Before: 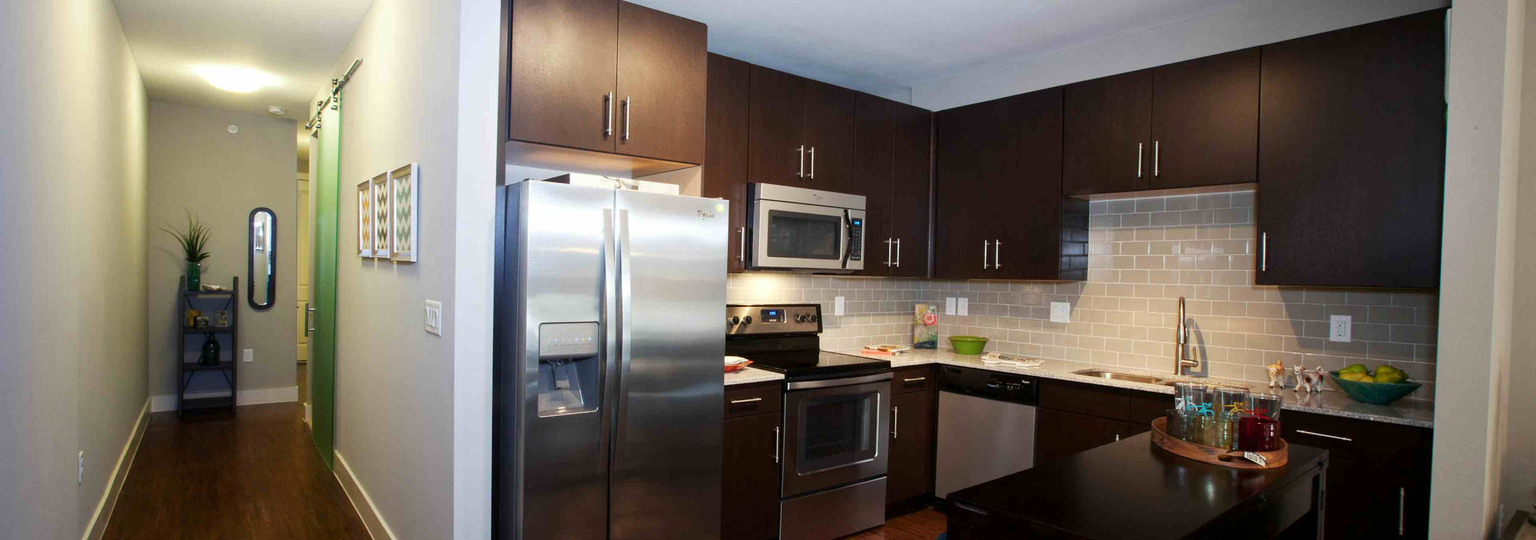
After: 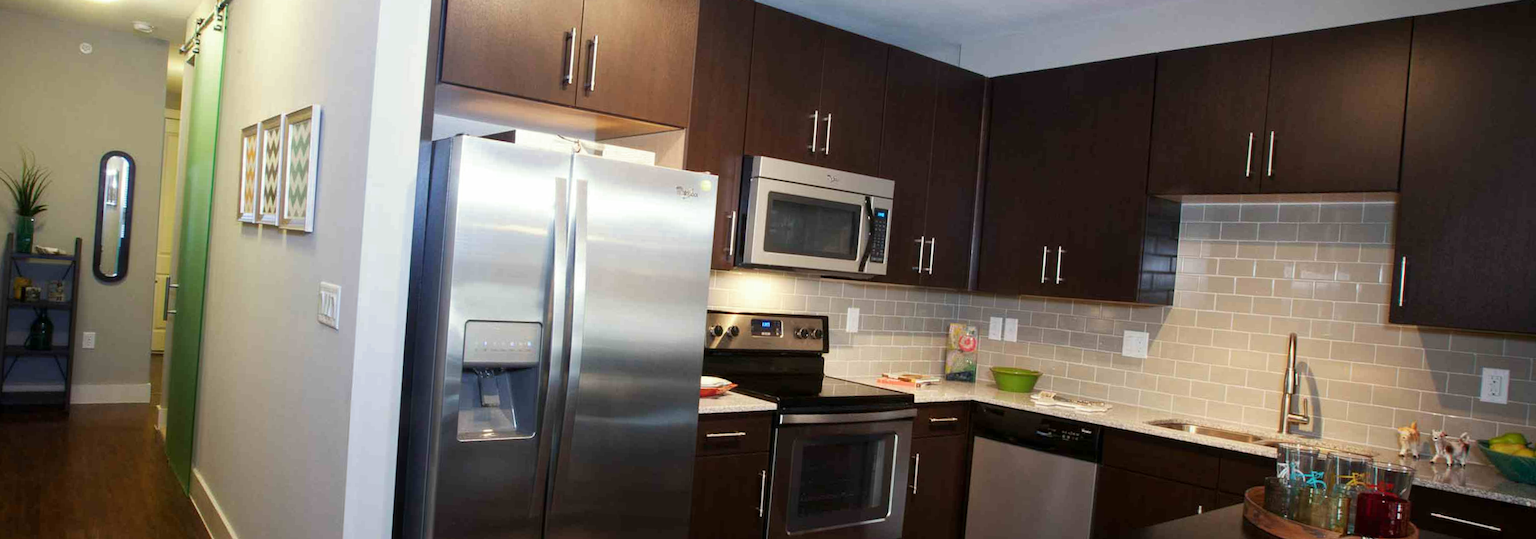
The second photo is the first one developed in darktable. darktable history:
crop and rotate: angle -3.27°, left 5.211%, top 5.211%, right 4.607%, bottom 4.607%
split-toning: shadows › saturation 0.61, highlights › saturation 0.58, balance -28.74, compress 87.36%
